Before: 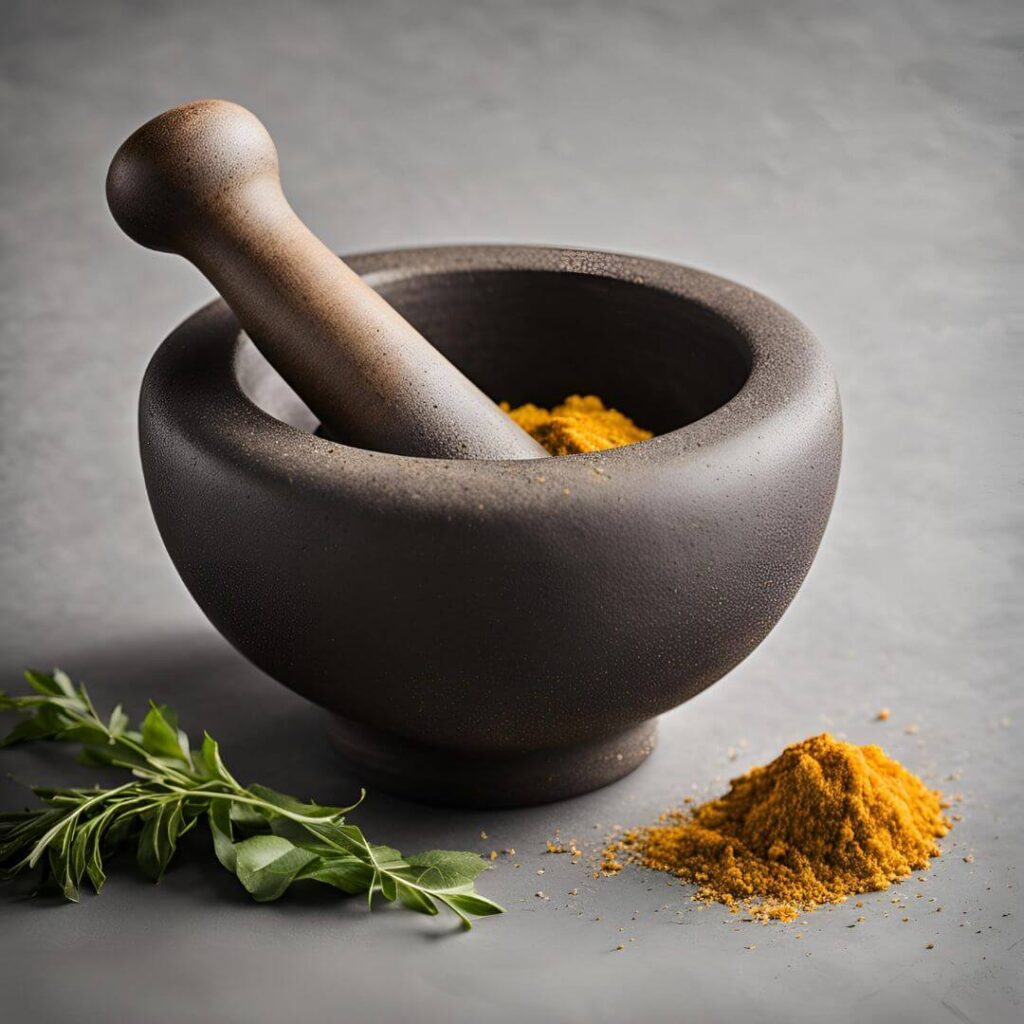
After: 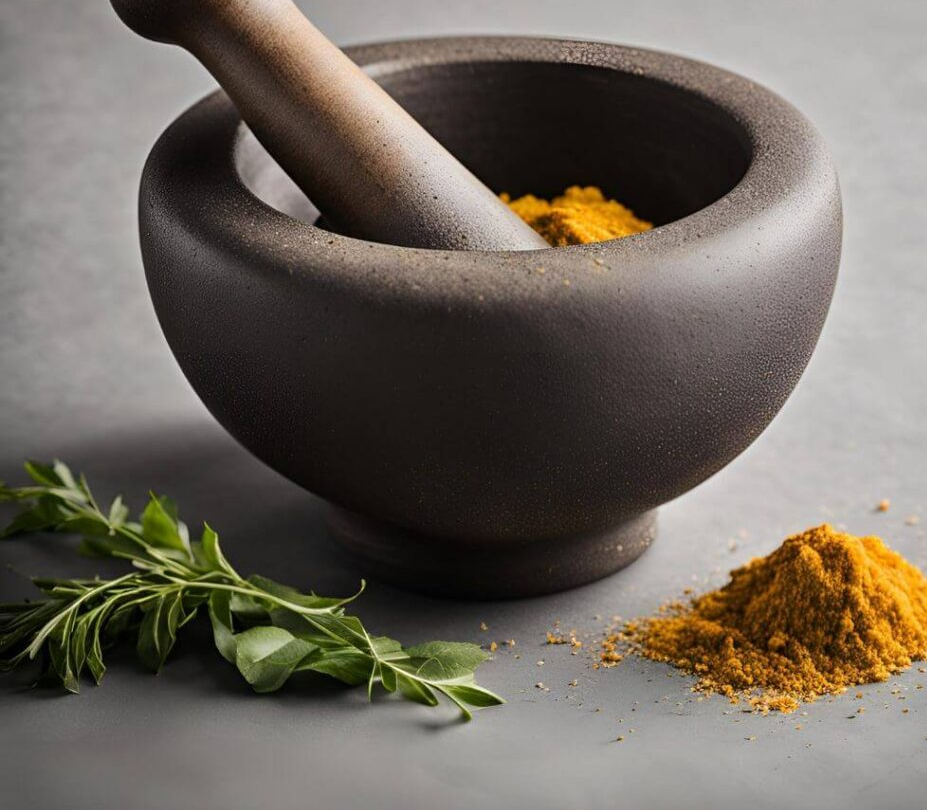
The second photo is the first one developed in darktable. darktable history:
crop: top 20.464%, right 9.422%, bottom 0.346%
